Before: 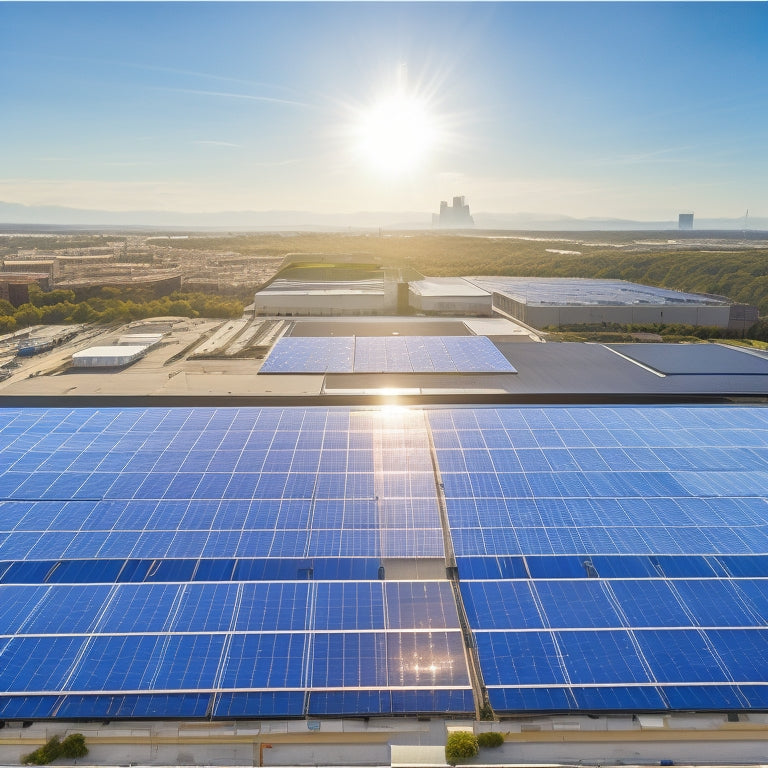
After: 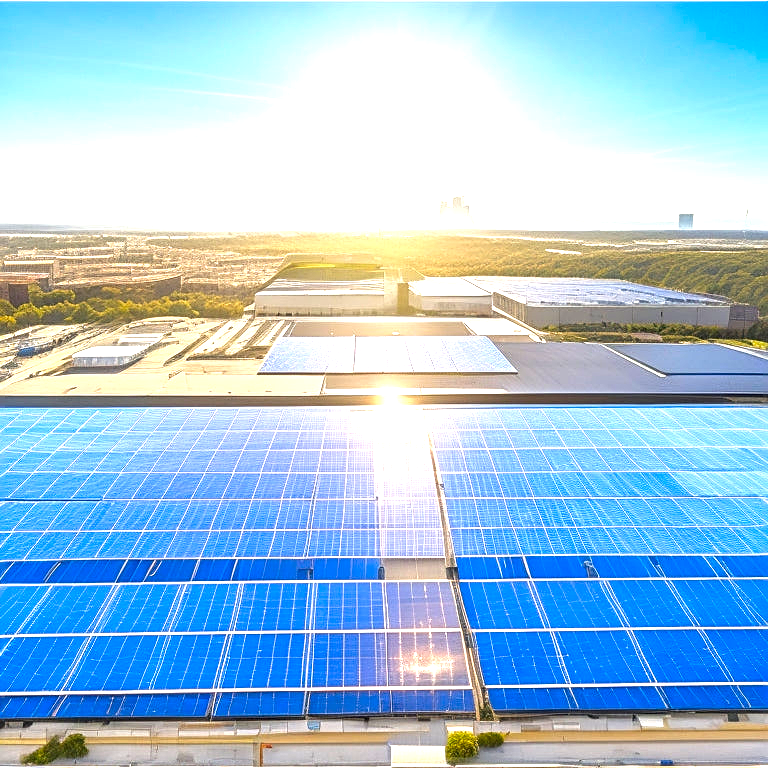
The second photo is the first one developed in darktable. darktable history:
contrast brightness saturation: brightness -0.016, saturation 0.362
sharpen: on, module defaults
exposure: black level correction 0, exposure 1.096 EV, compensate highlight preservation false
local contrast: on, module defaults
